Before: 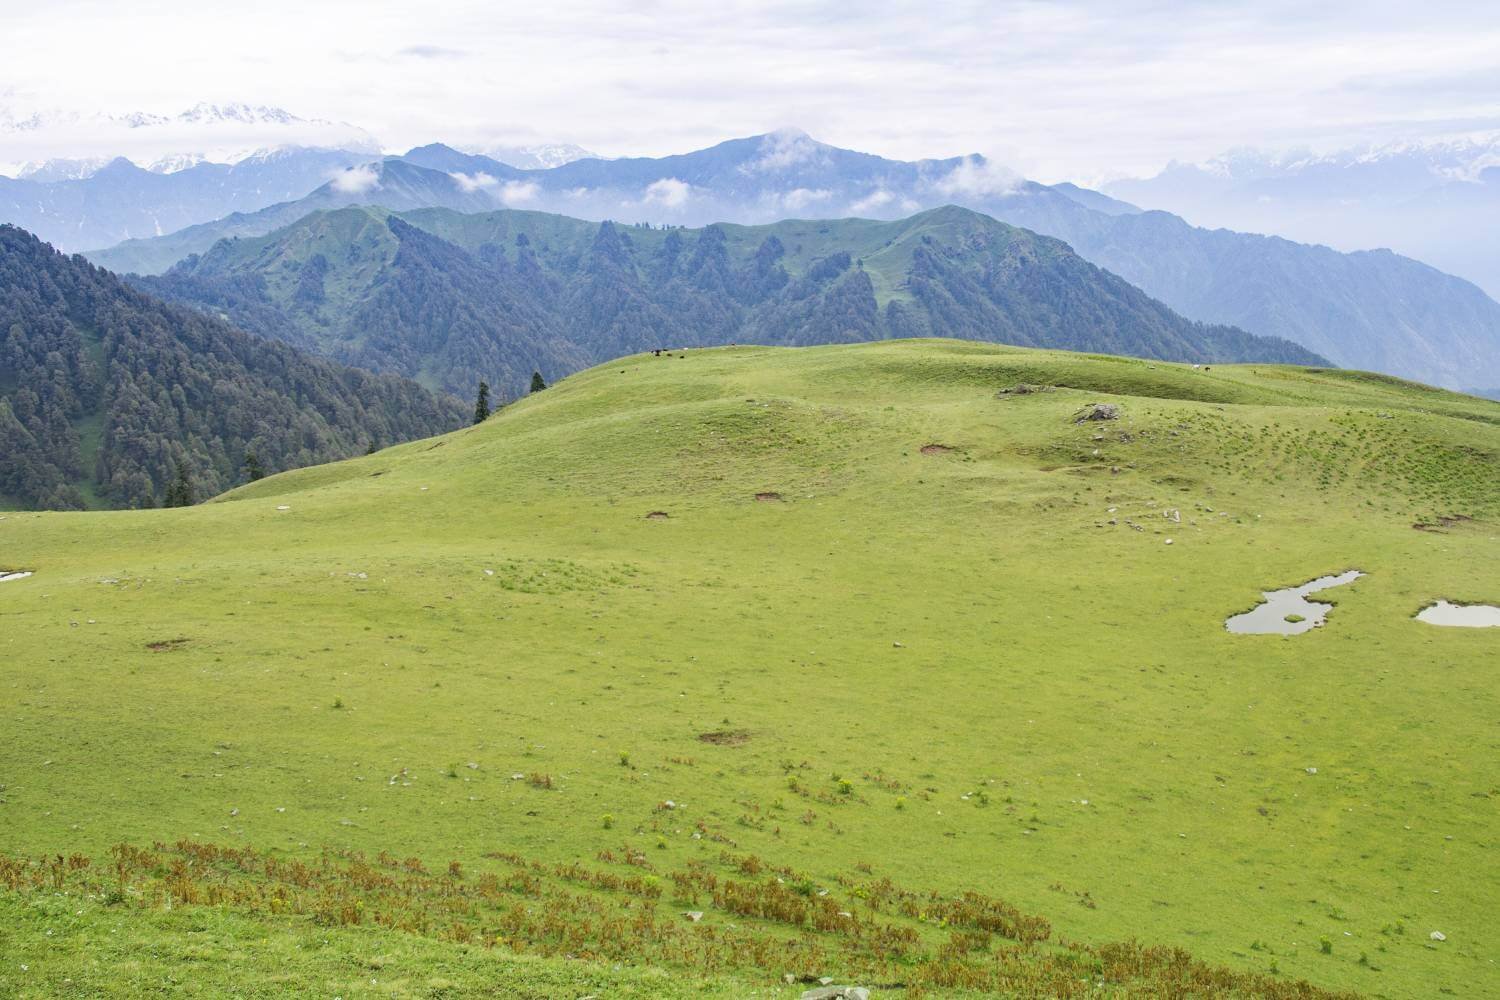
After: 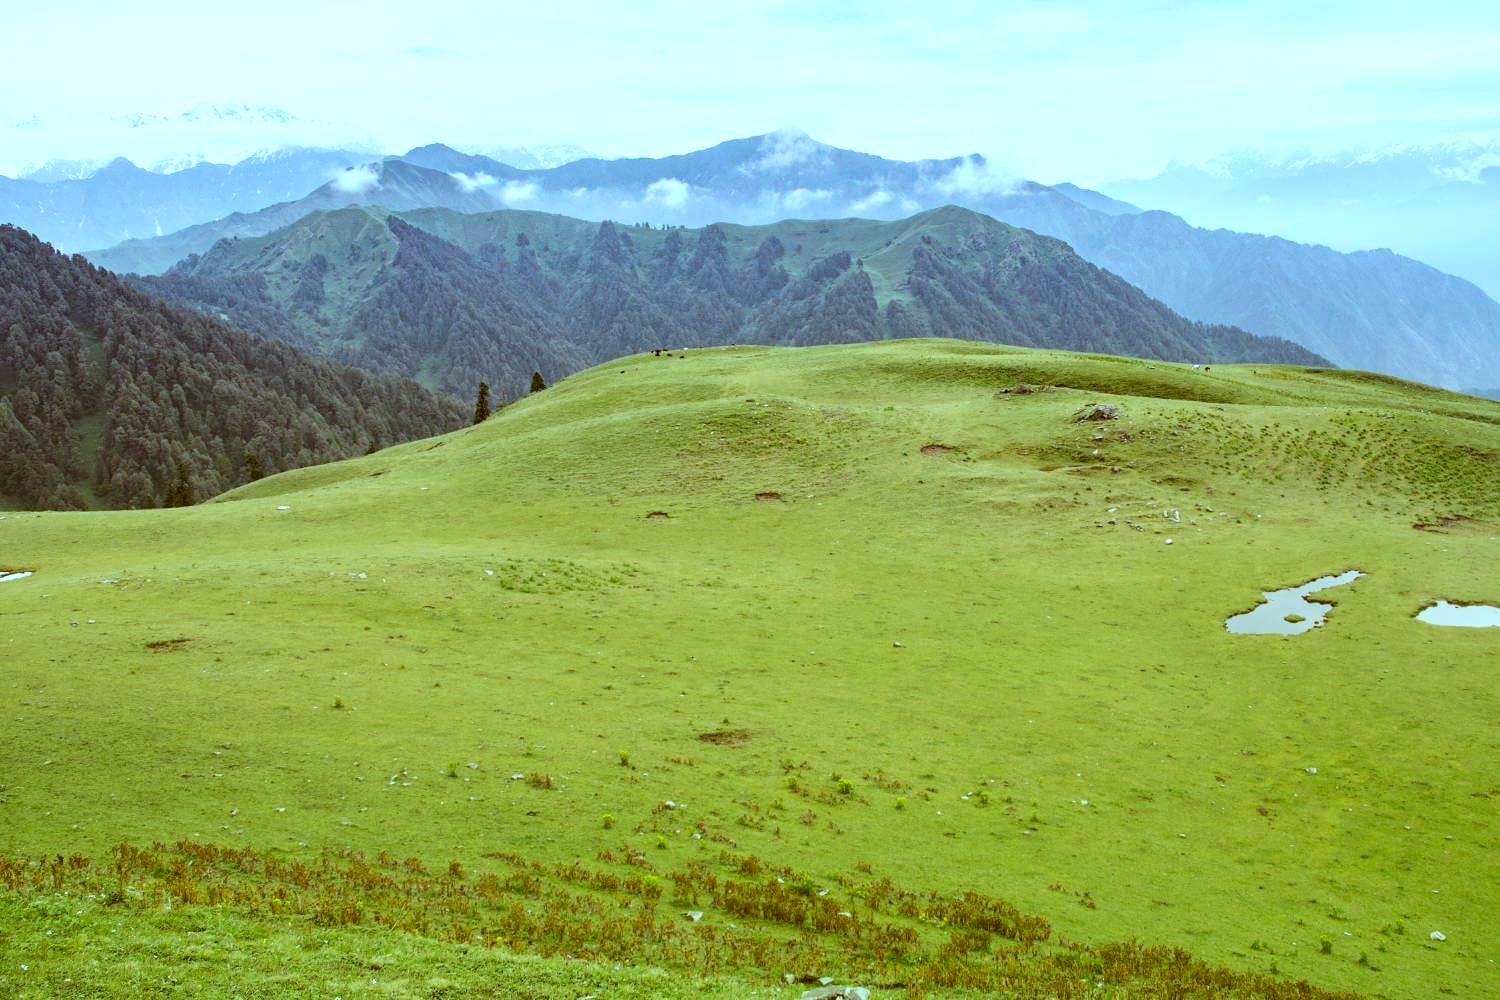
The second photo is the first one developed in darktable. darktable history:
color balance rgb: shadows lift › luminance -10%, power › luminance -9%, linear chroma grading › global chroma 10%, global vibrance 10%, contrast 15%, saturation formula JzAzBz (2021)
color correction: highlights a* -14.62, highlights b* -16.22, shadows a* 10.12, shadows b* 29.4
